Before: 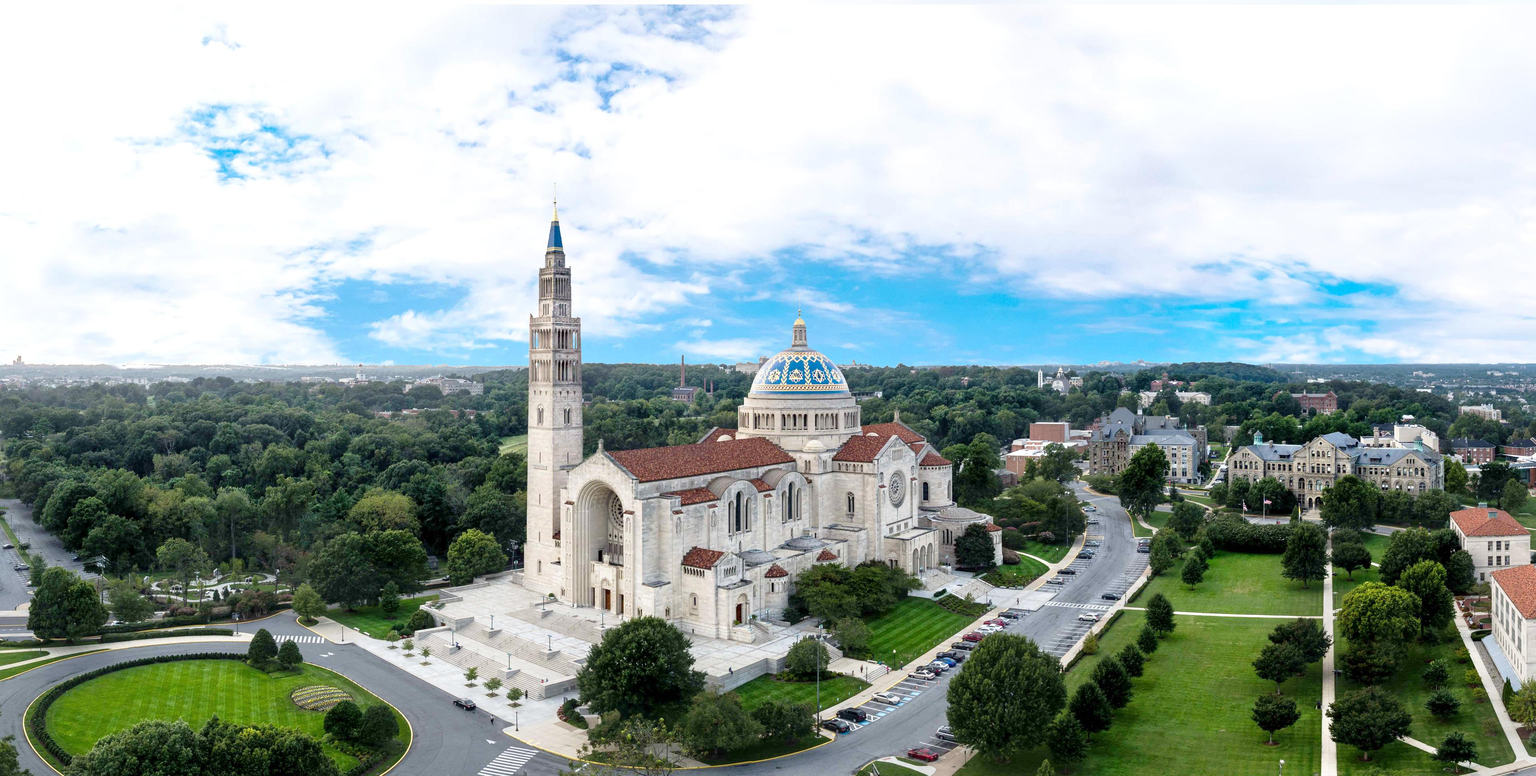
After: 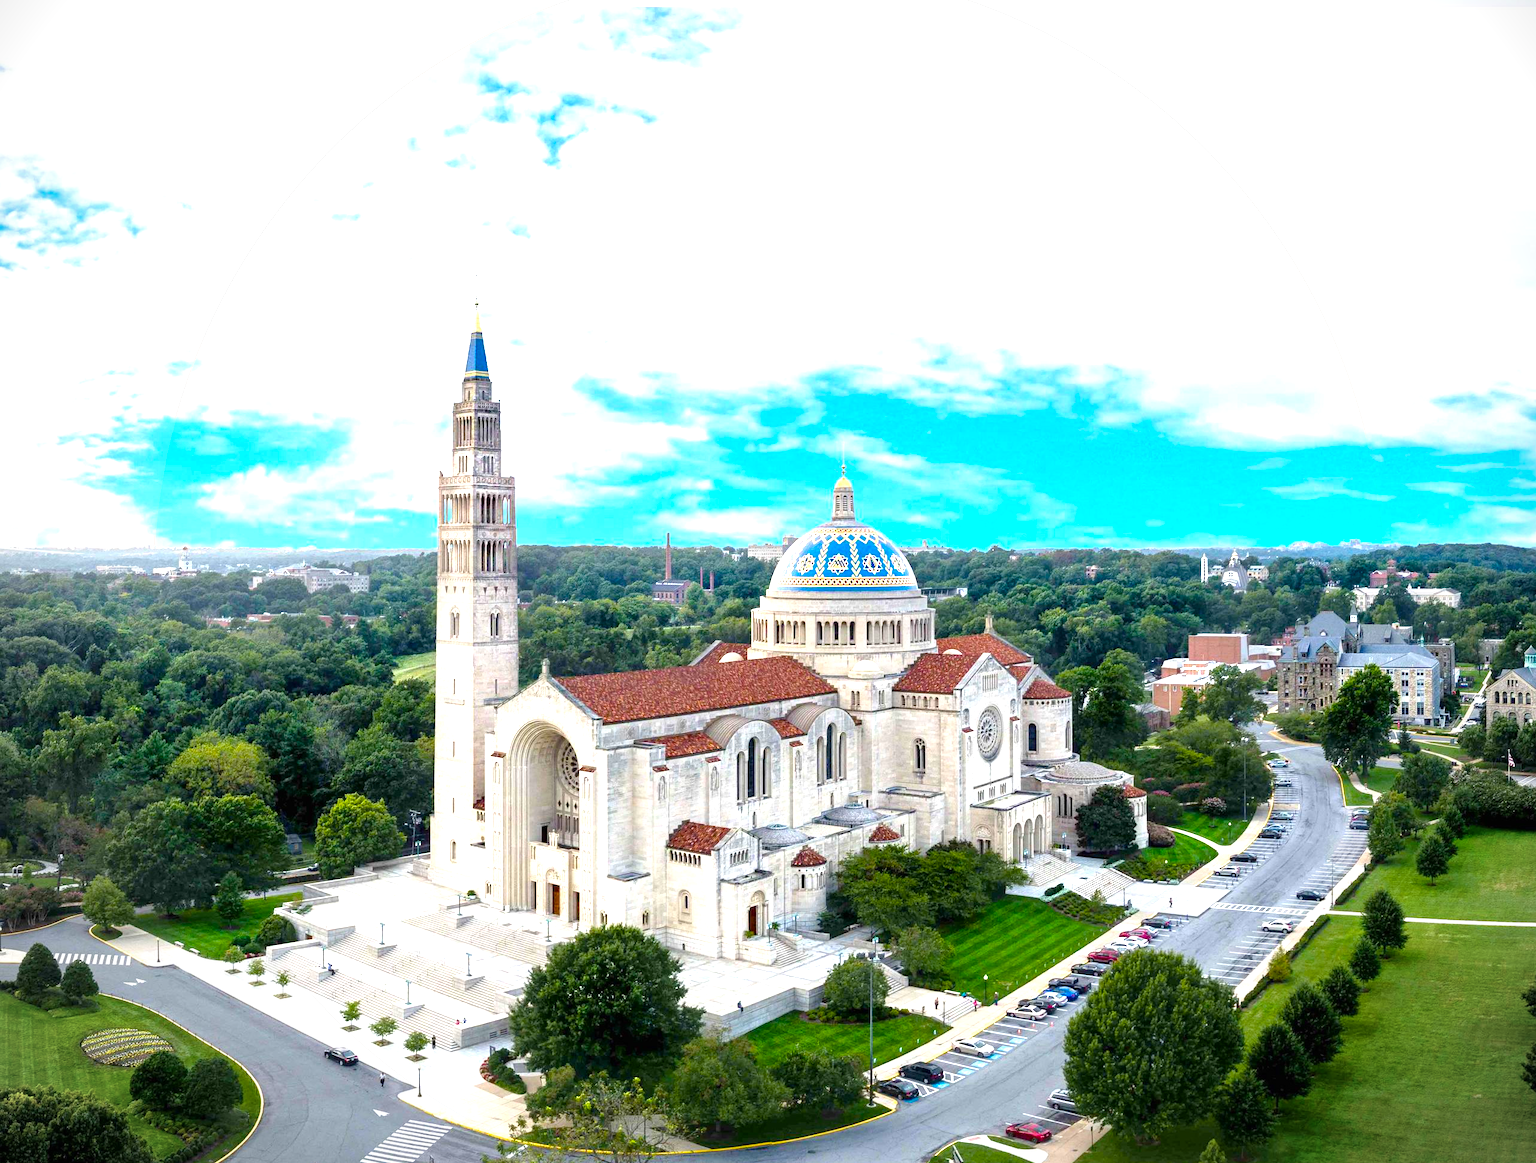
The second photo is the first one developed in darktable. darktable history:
color balance rgb: linear chroma grading › global chroma 15%, perceptual saturation grading › global saturation 30%
exposure: black level correction 0, exposure 0.7 EV, compensate exposure bias true, compensate highlight preservation false
crop and rotate: left 15.446%, right 17.836%
vignetting: unbound false
